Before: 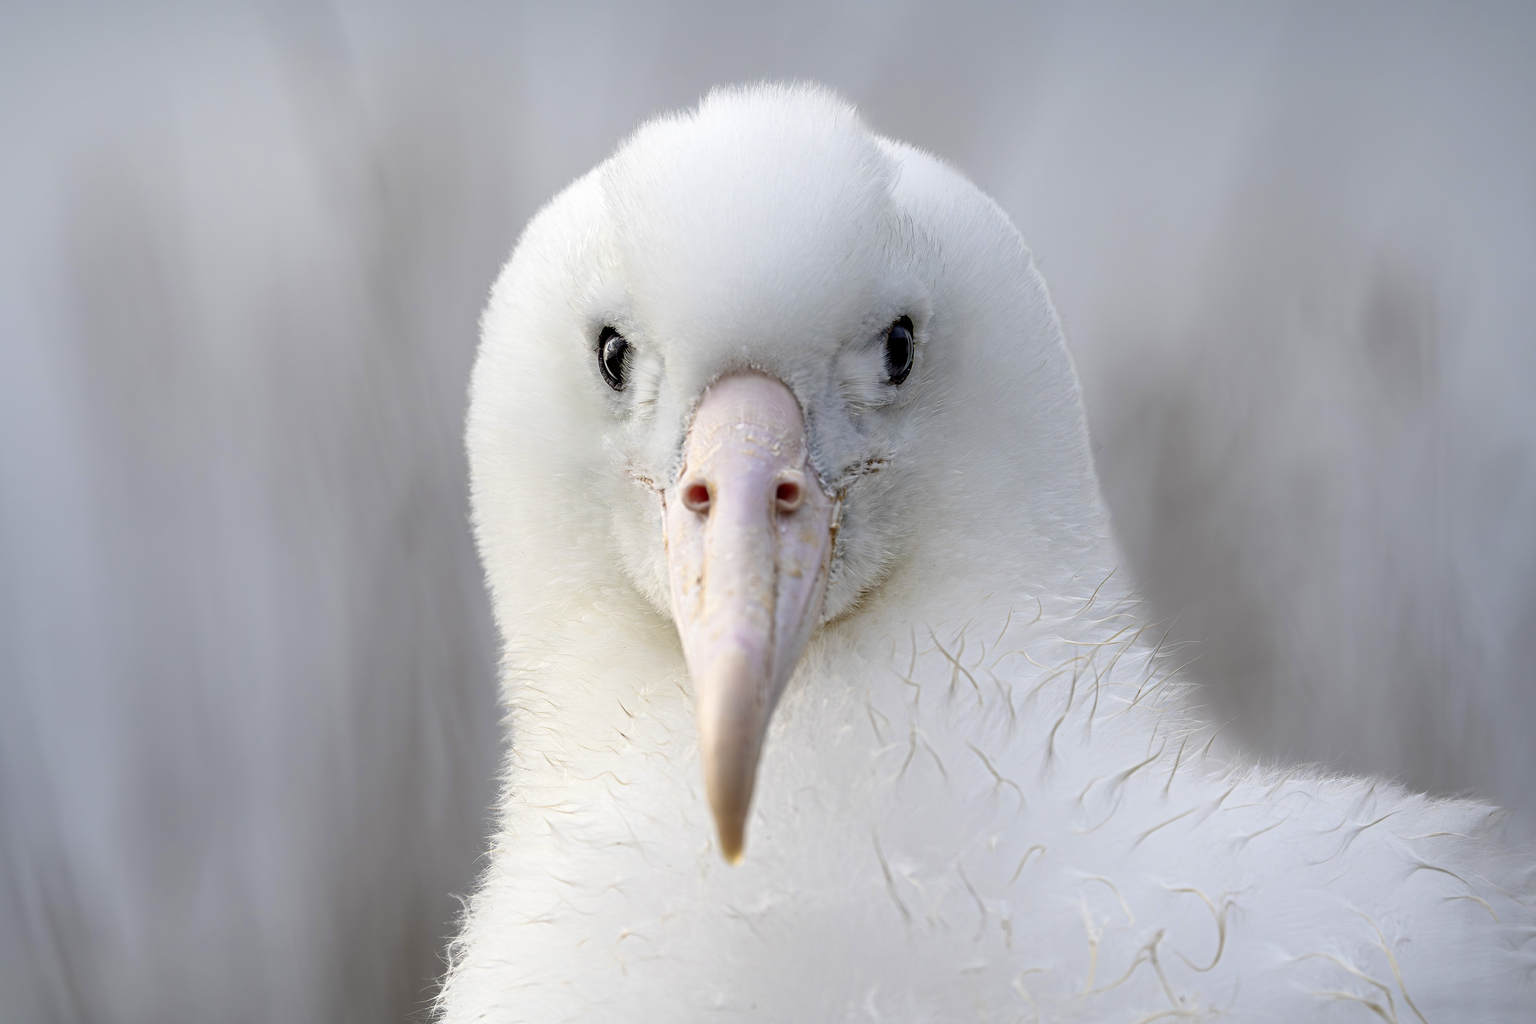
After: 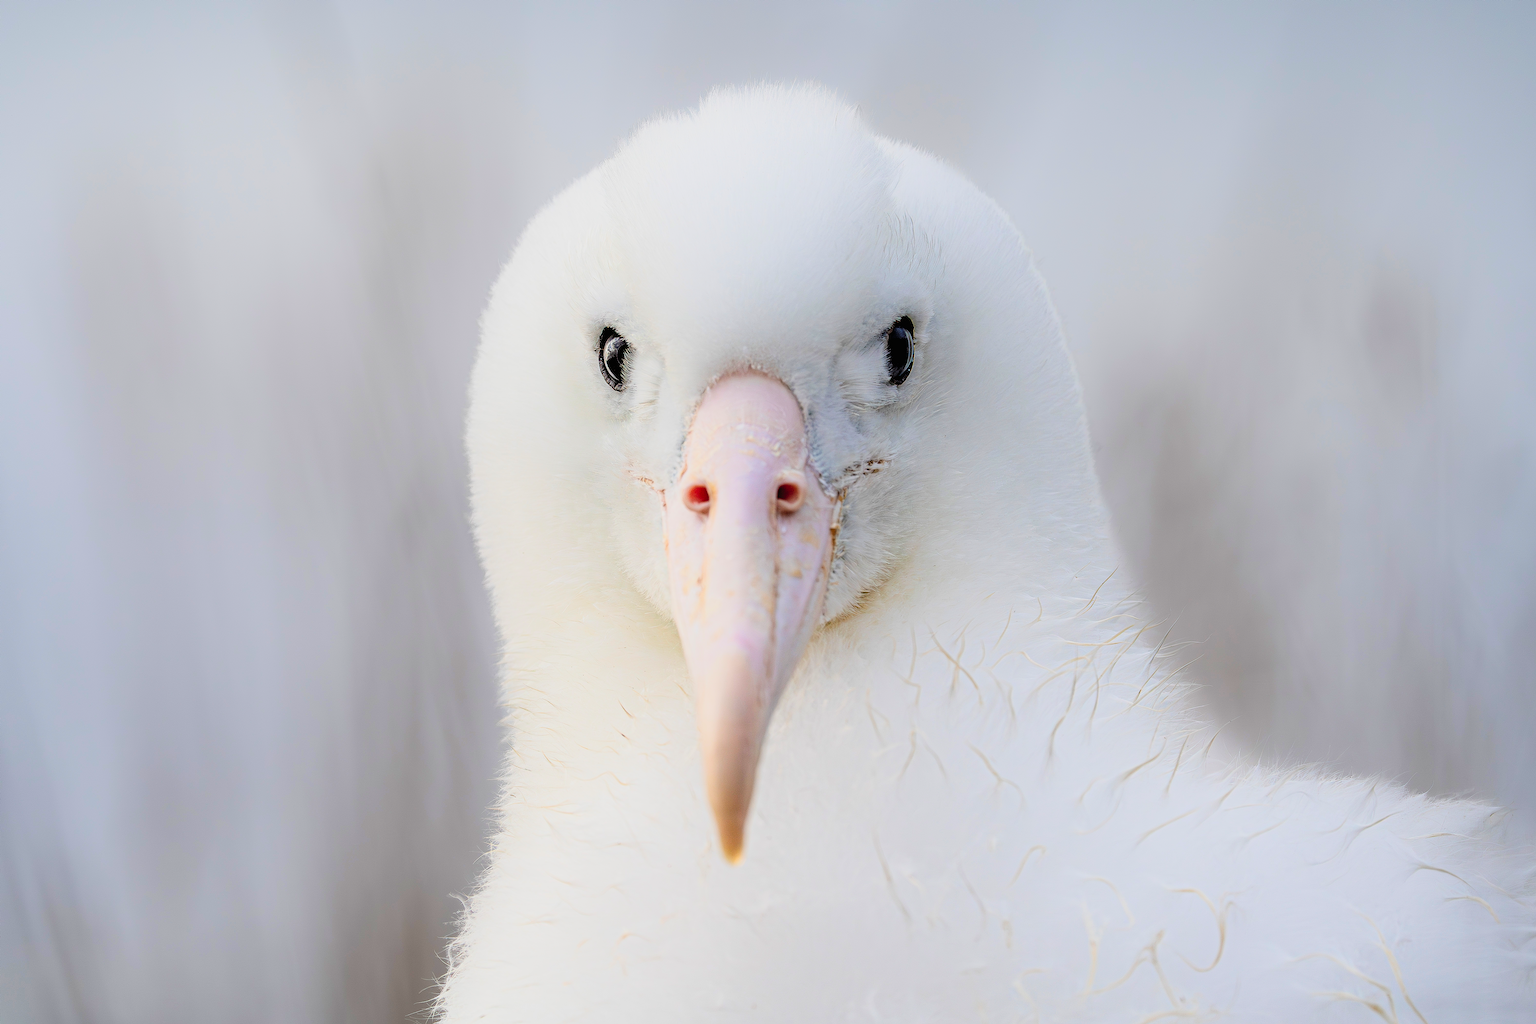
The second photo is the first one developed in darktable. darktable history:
sharpen: on, module defaults
contrast brightness saturation: contrast 0.069, brightness 0.173, saturation 0.406
shadows and highlights: shadows -0.915, highlights 38.44
filmic rgb: black relative exposure -7.65 EV, white relative exposure 4.56 EV, hardness 3.61
